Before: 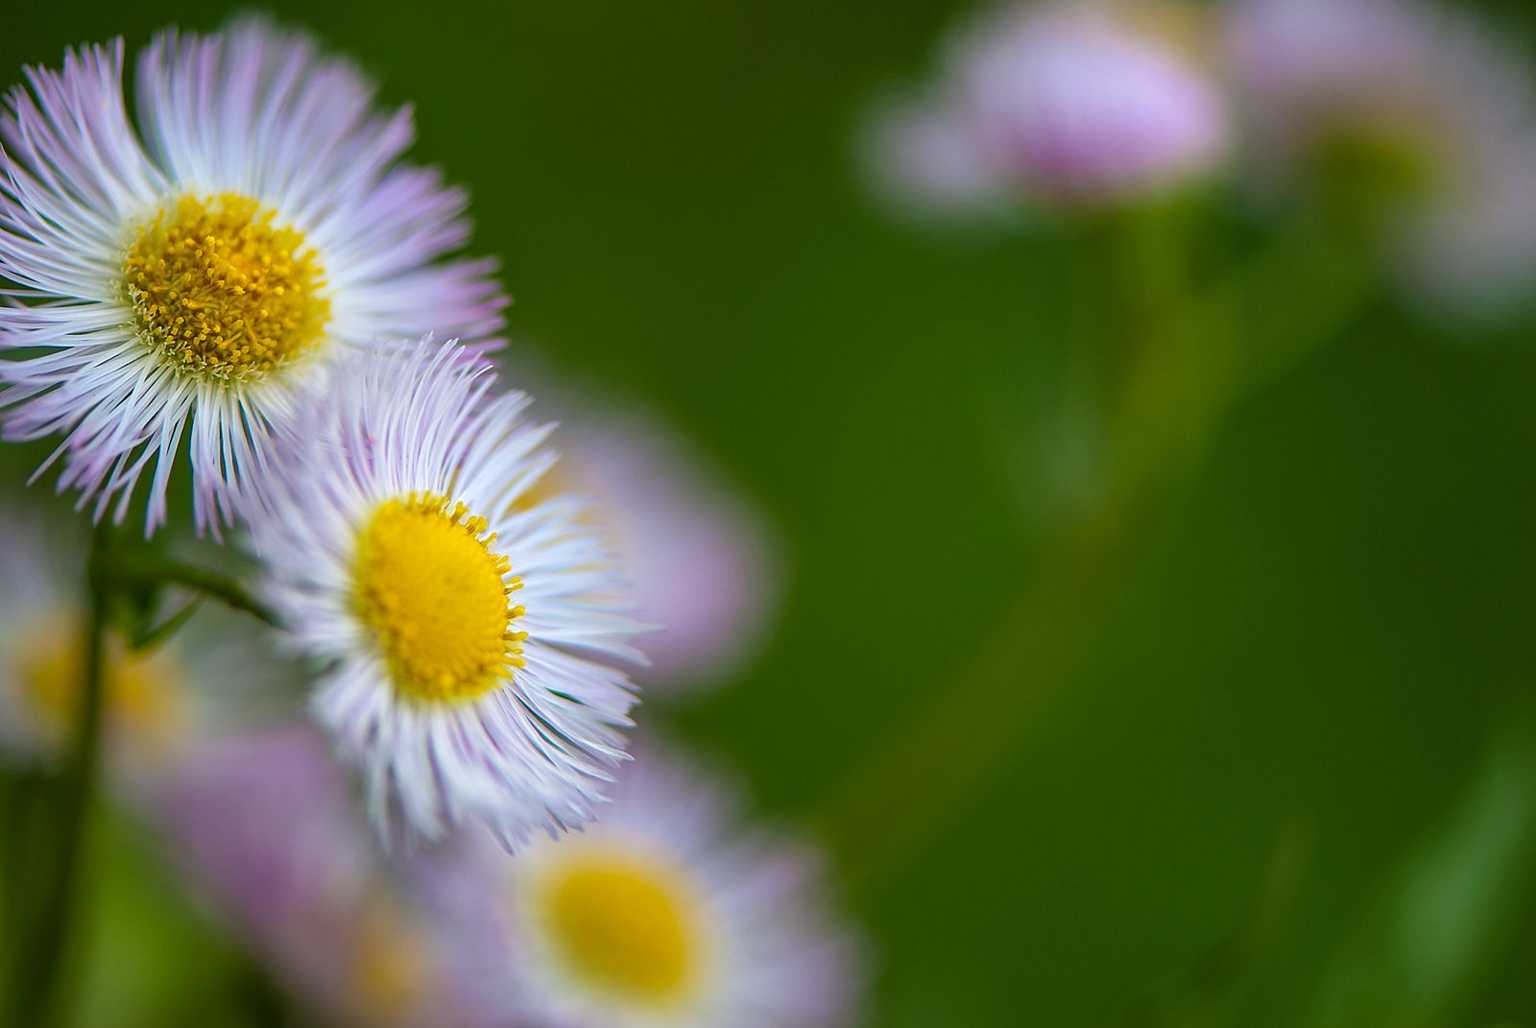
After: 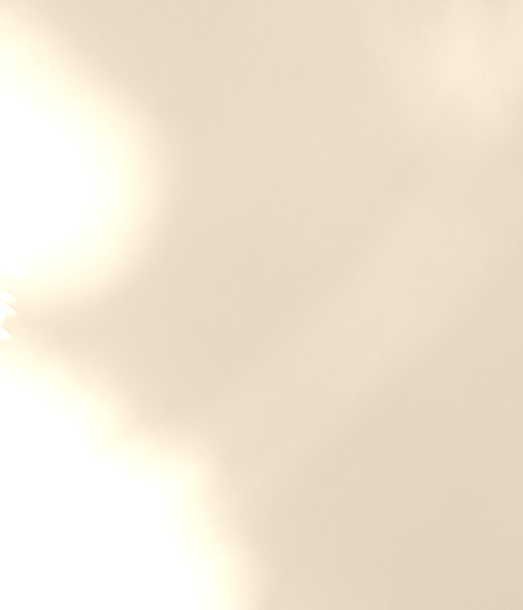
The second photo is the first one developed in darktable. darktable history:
sharpen: on, module defaults
white balance: red 1.009, blue 1.027
contrast brightness saturation: contrast 0.24, brightness 0.26, saturation 0.39
color balance rgb: linear chroma grading › global chroma 33.4%
bloom: on, module defaults
colorize: hue 36°, saturation 71%, lightness 80.79%
crop: left 40.878%, top 39.176%, right 25.993%, bottom 3.081%
rotate and perspective: rotation -0.45°, automatic cropping original format, crop left 0.008, crop right 0.992, crop top 0.012, crop bottom 0.988
